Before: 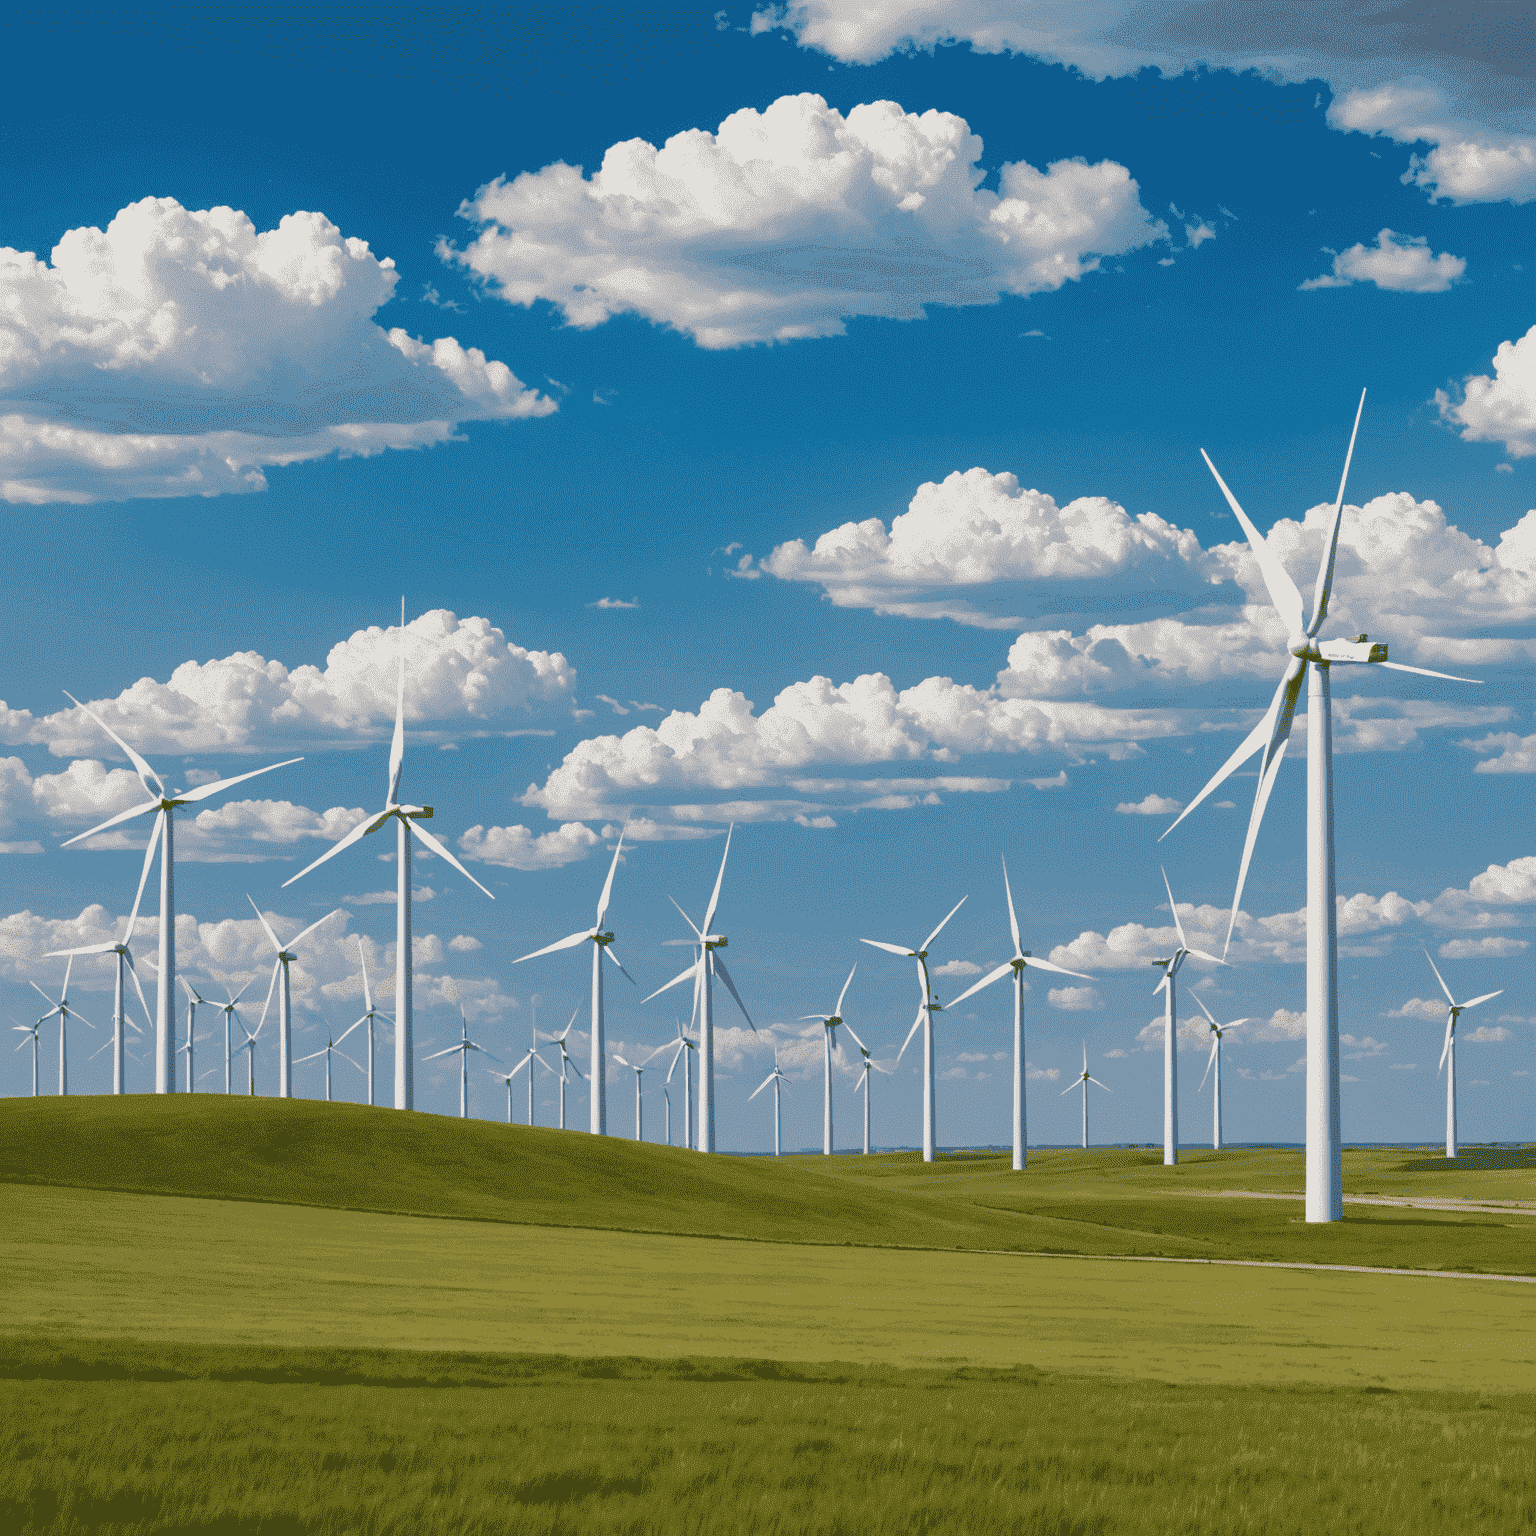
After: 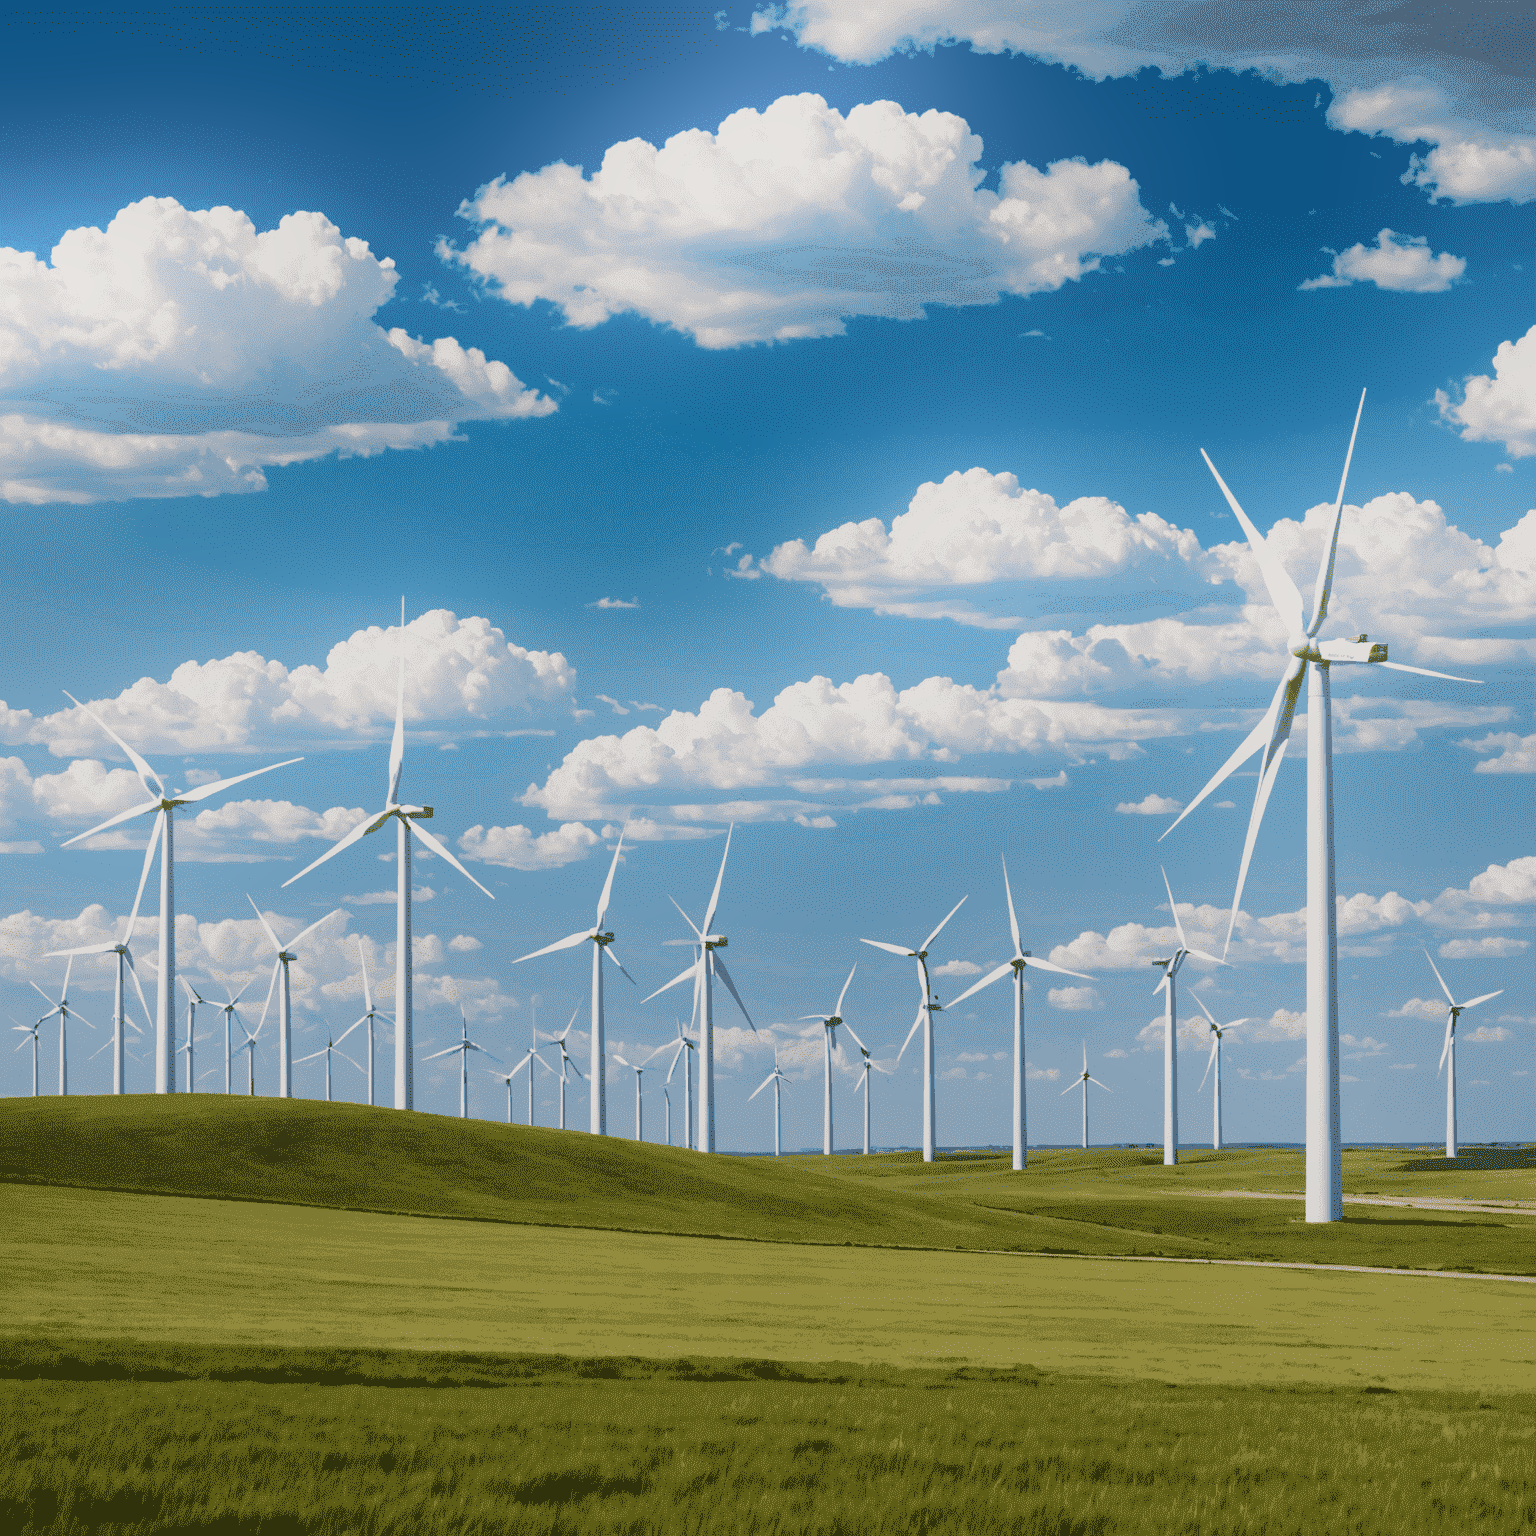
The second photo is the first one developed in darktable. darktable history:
filmic rgb: black relative exposure -5 EV, hardness 2.88, contrast 1.3, highlights saturation mix -30%
bloom: on, module defaults
